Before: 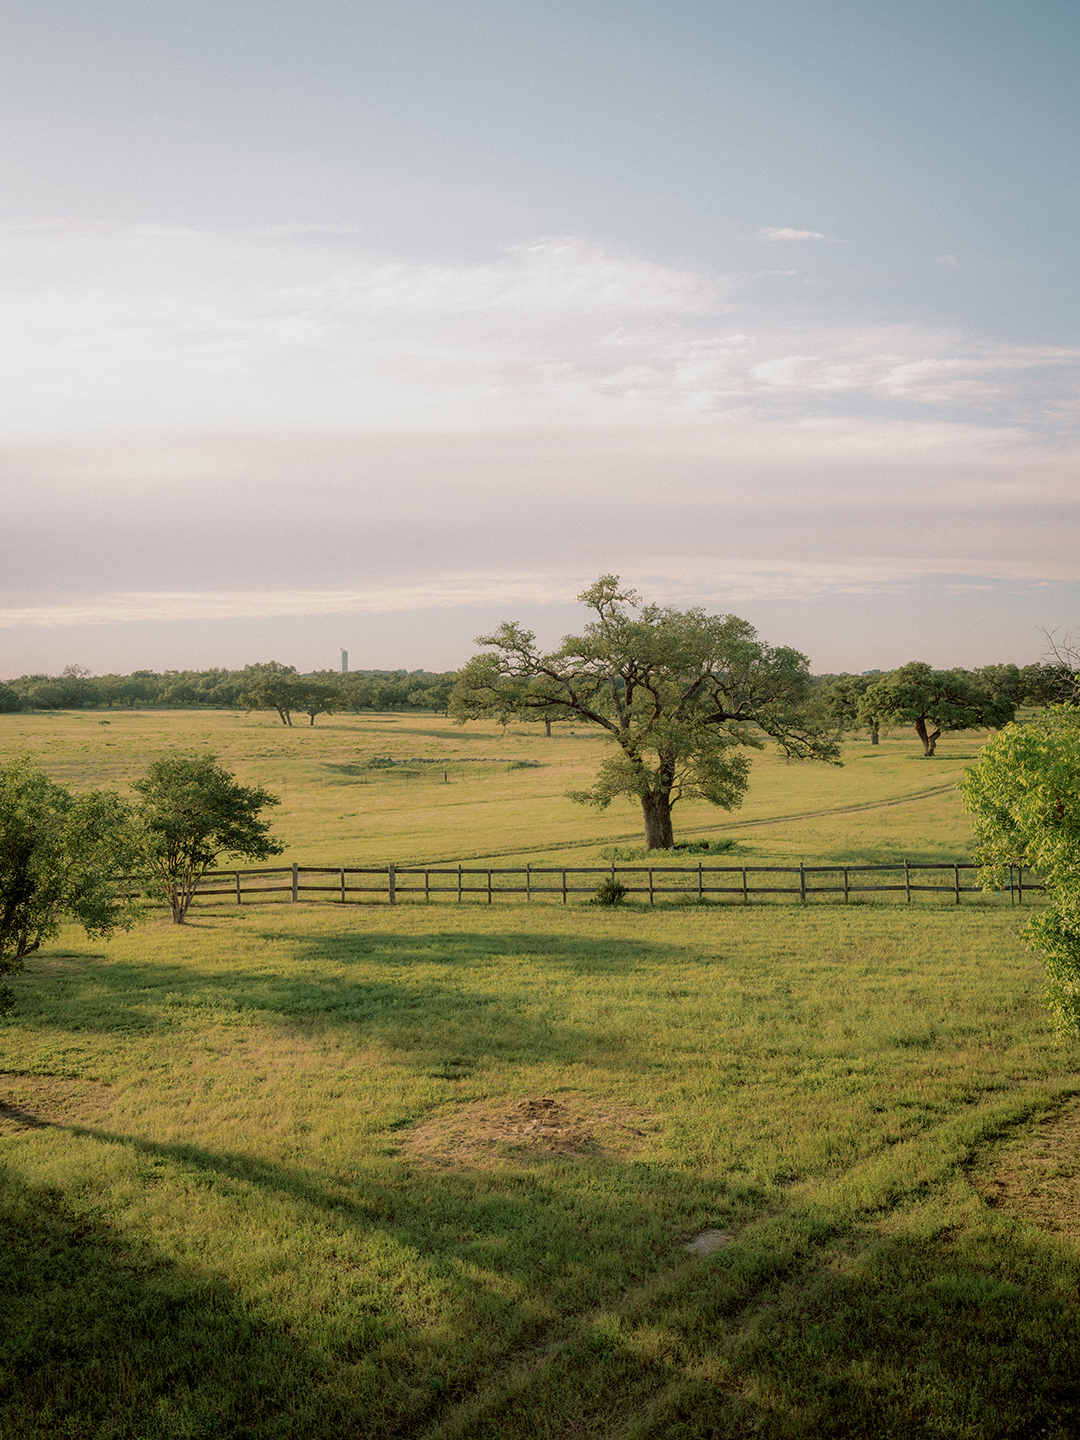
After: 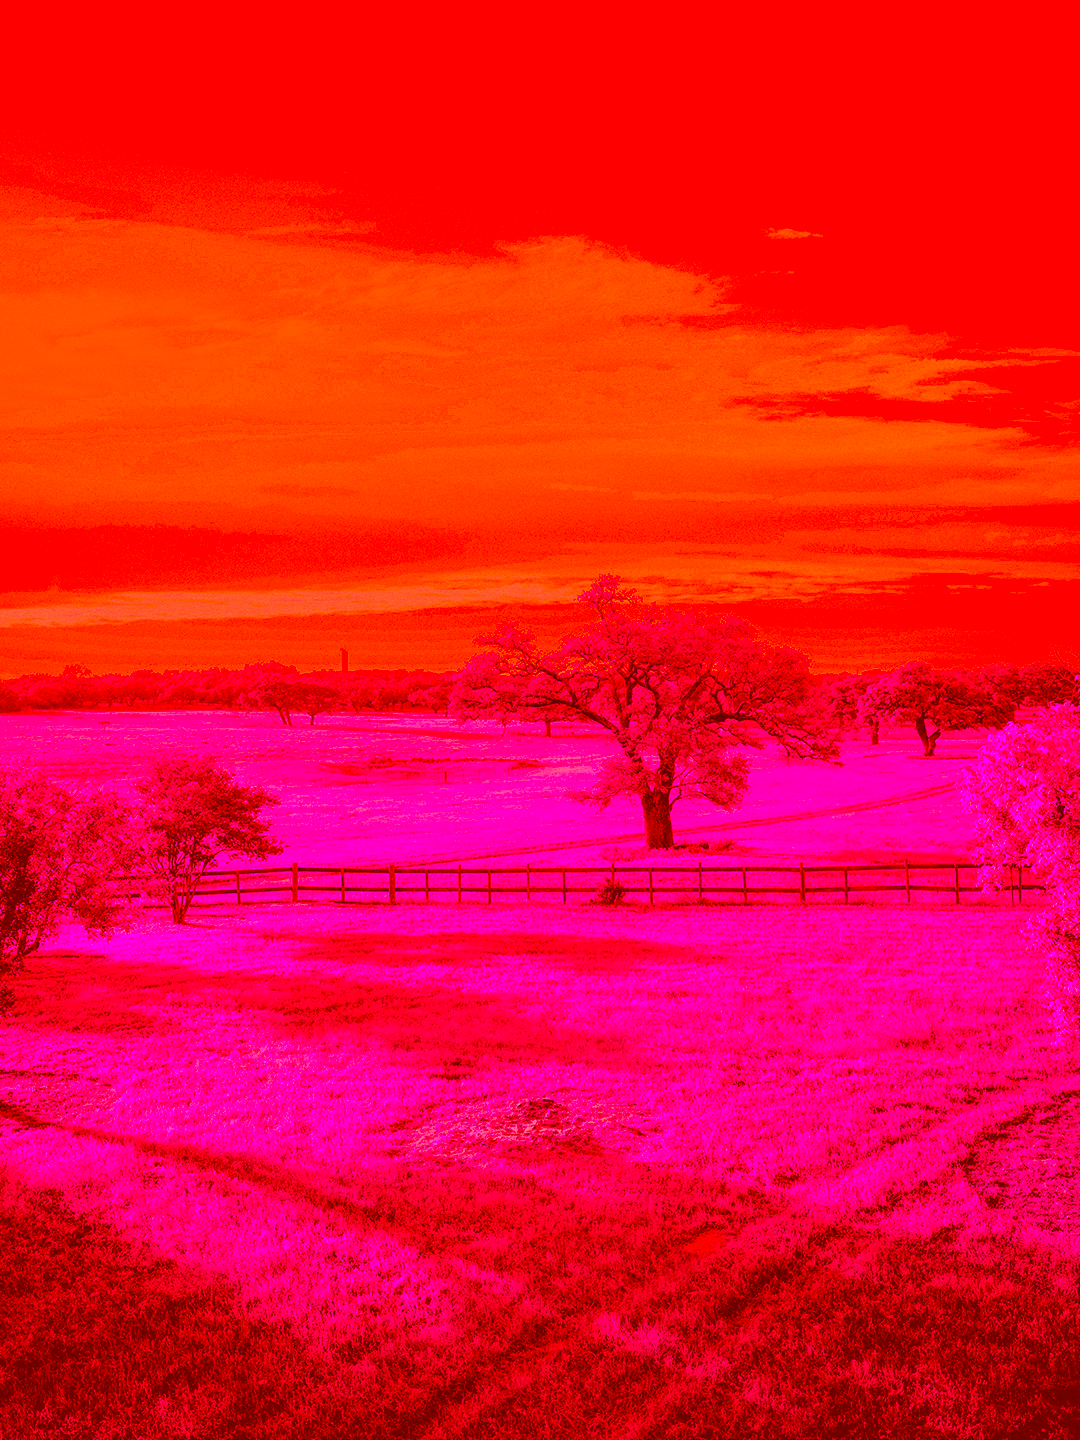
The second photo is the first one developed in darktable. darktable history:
color correction: highlights a* -39.39, highlights b* -39.89, shadows a* -39.91, shadows b* -39.37, saturation -3
local contrast: highlights 63%, detail 143%, midtone range 0.434
